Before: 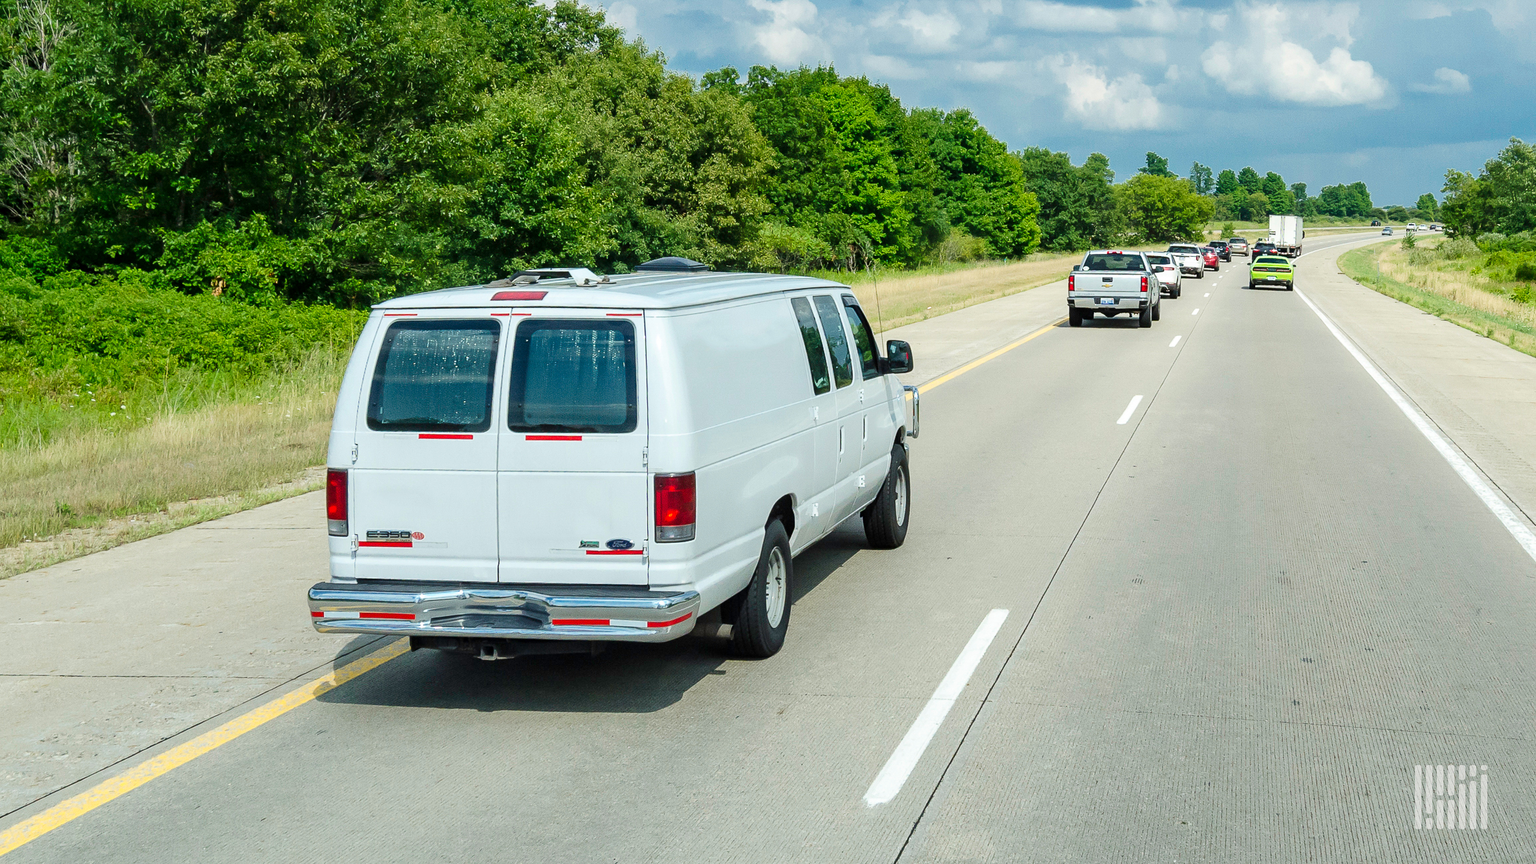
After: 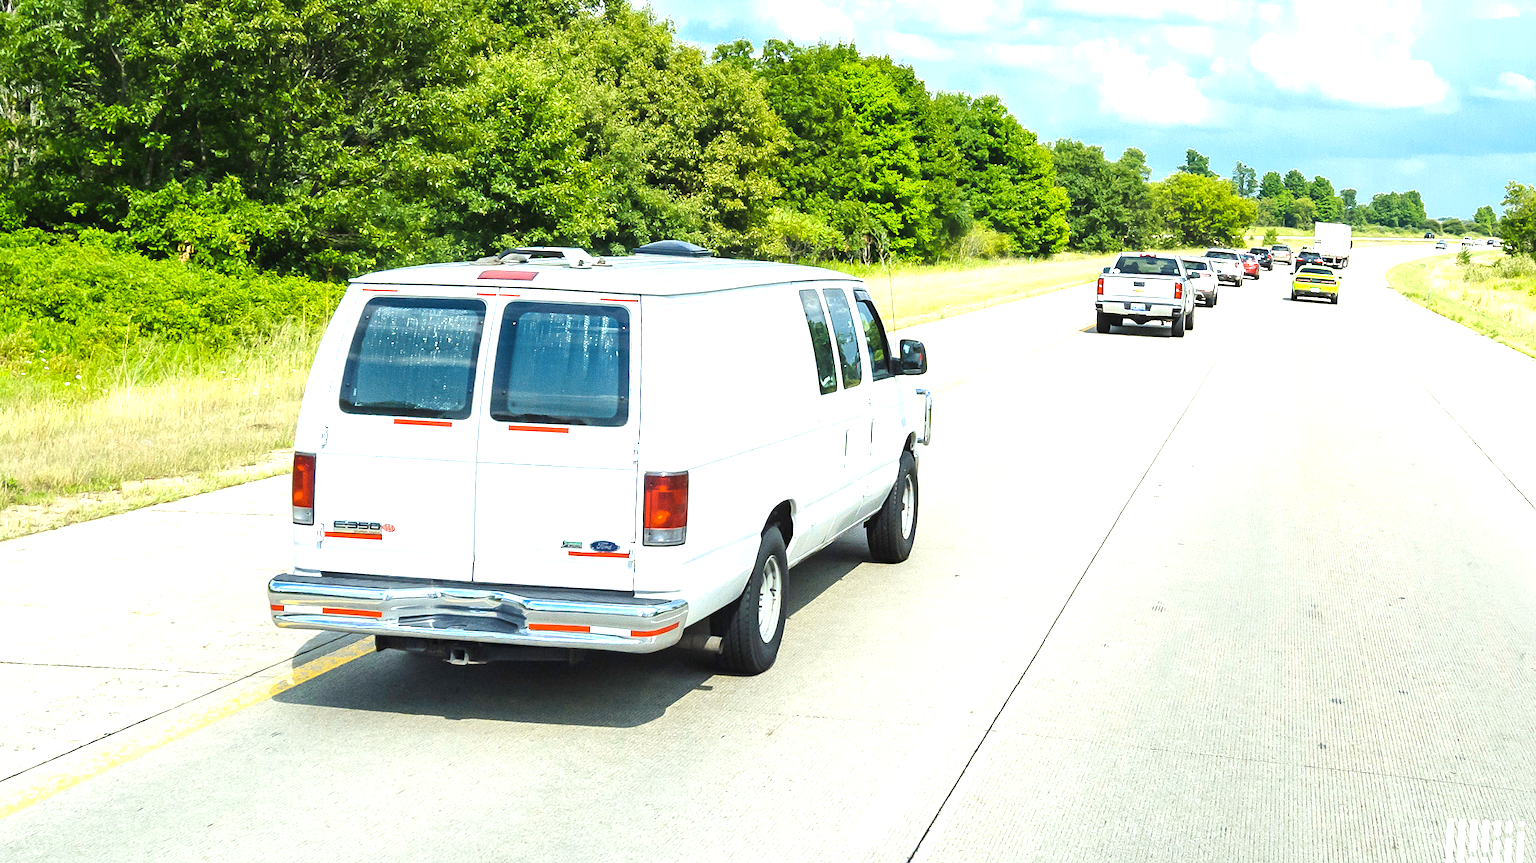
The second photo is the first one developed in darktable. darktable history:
exposure: black level correction -0.002, exposure 1.115 EV, compensate highlight preservation false
crop and rotate: angle -2.38°
color contrast: green-magenta contrast 0.8, blue-yellow contrast 1.1, unbound 0
